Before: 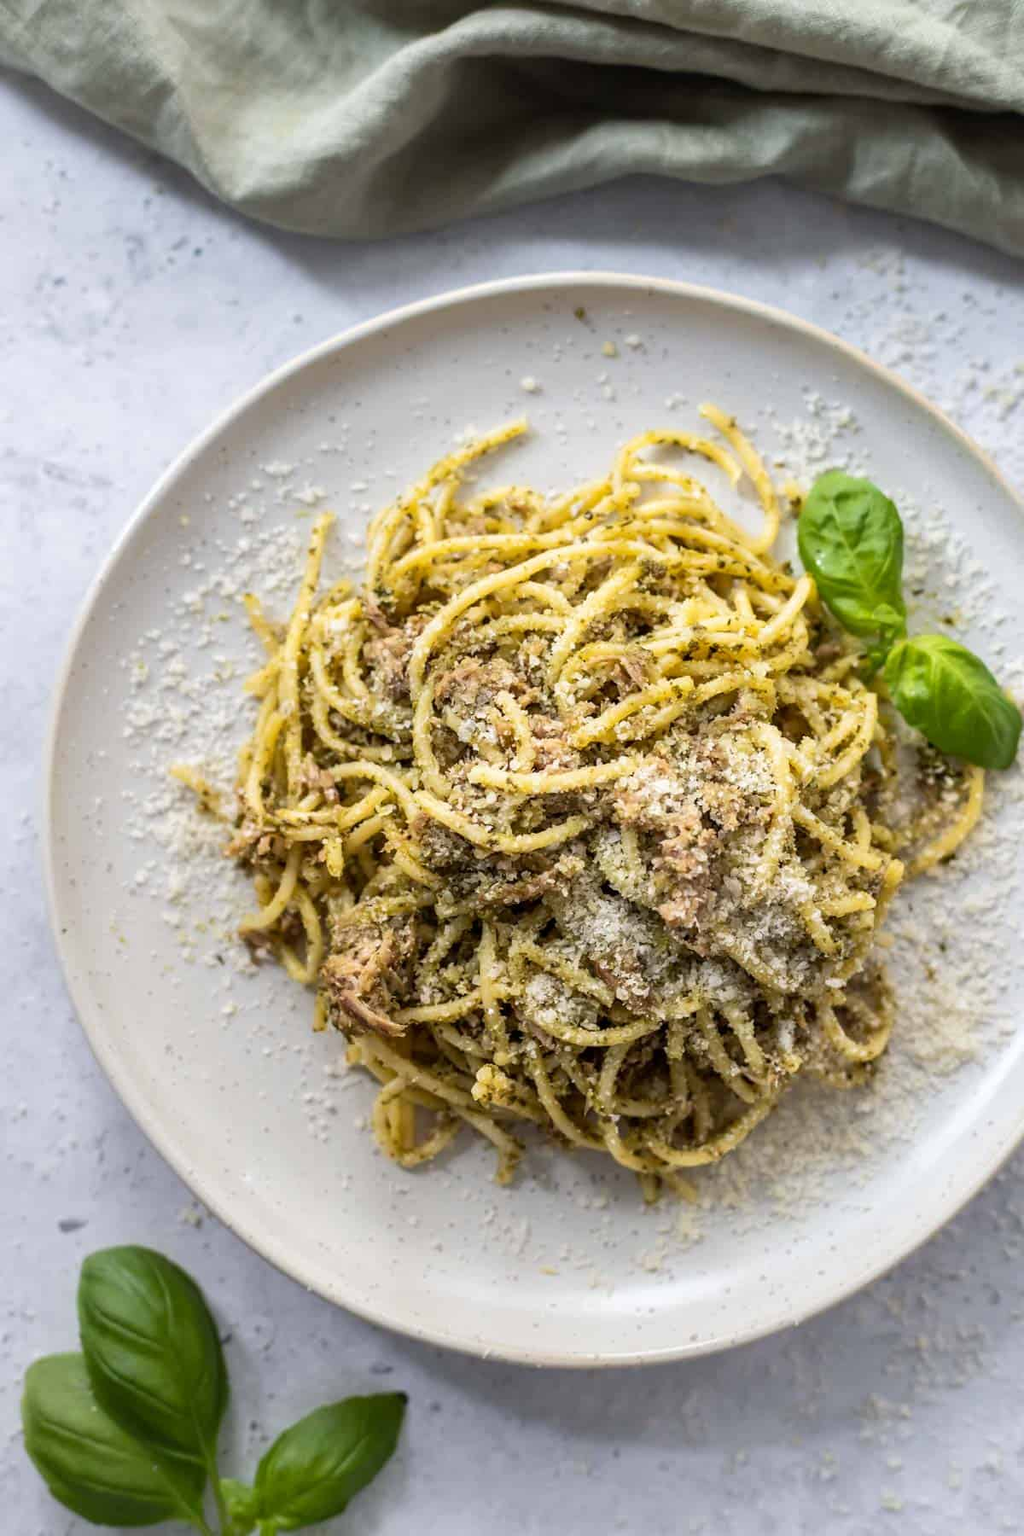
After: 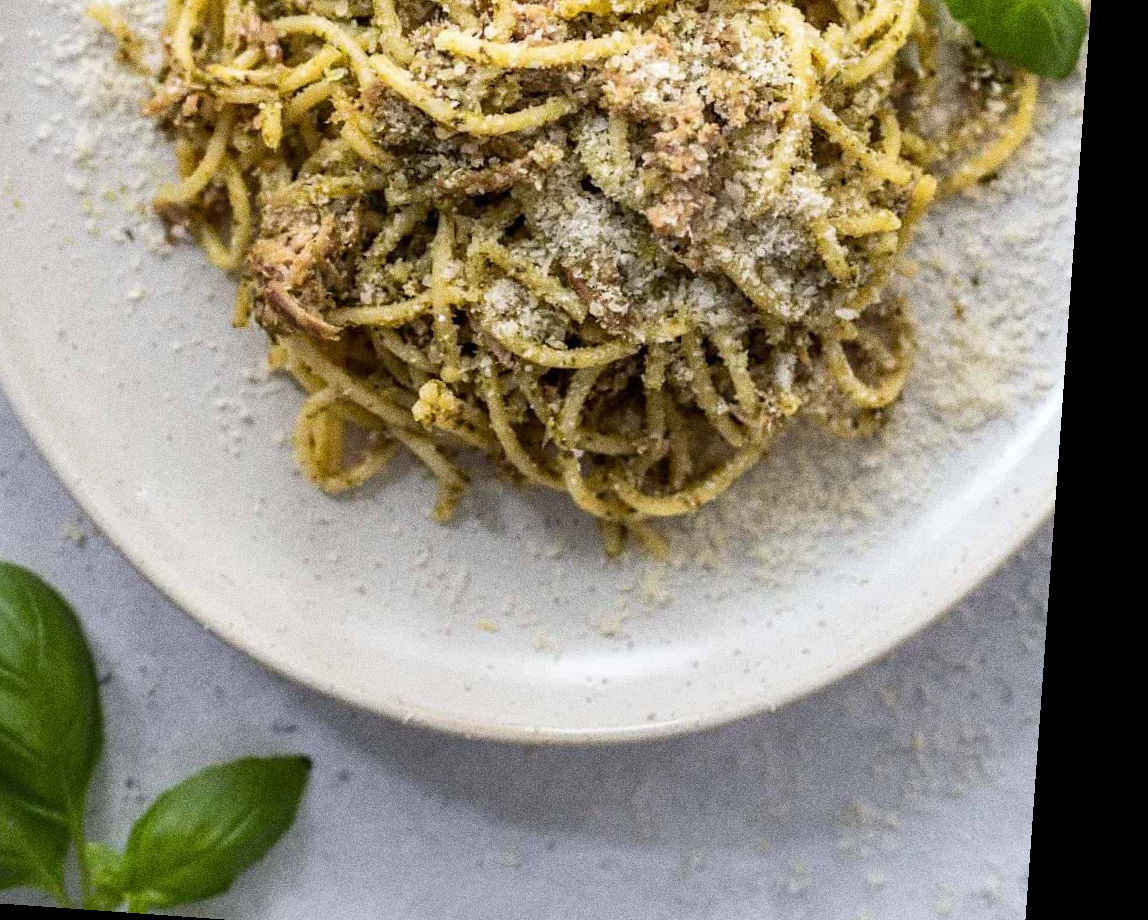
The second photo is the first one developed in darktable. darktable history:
crop and rotate: left 13.306%, top 48.129%, bottom 2.928%
rotate and perspective: rotation 4.1°, automatic cropping off
grain: strength 49.07%
